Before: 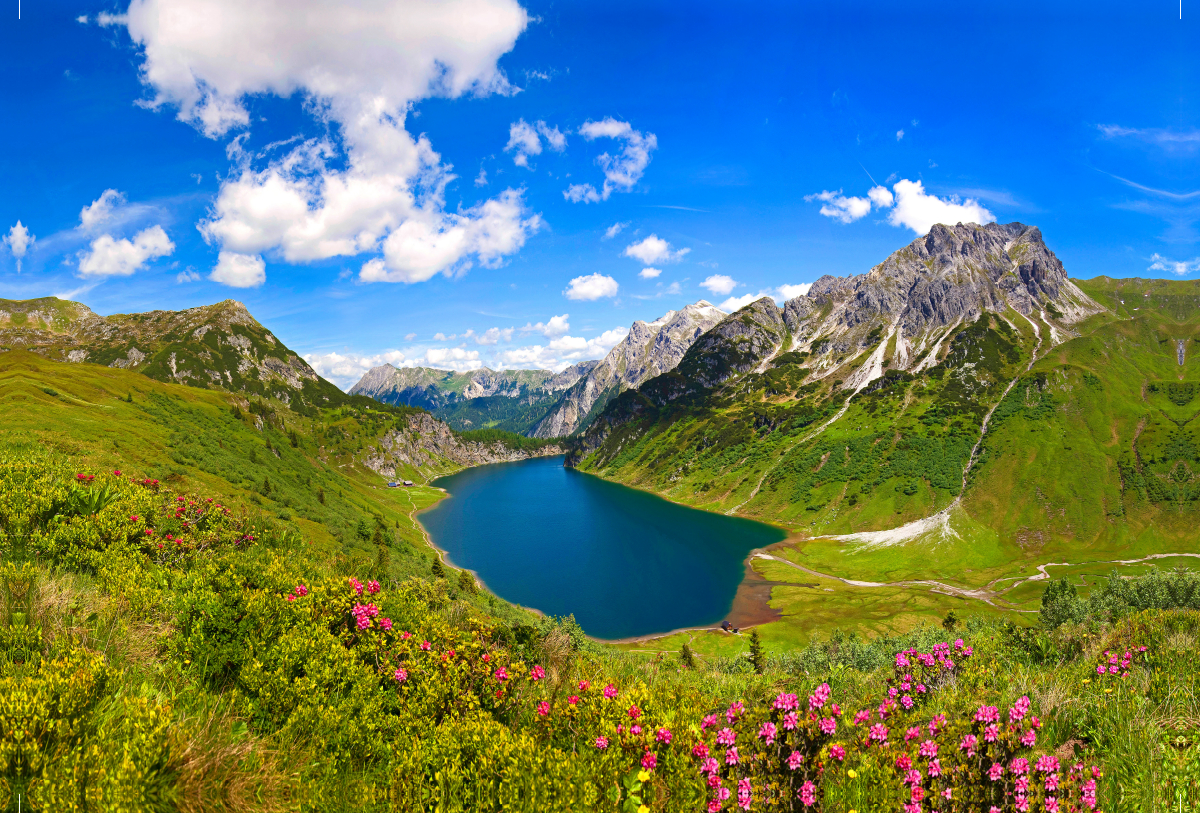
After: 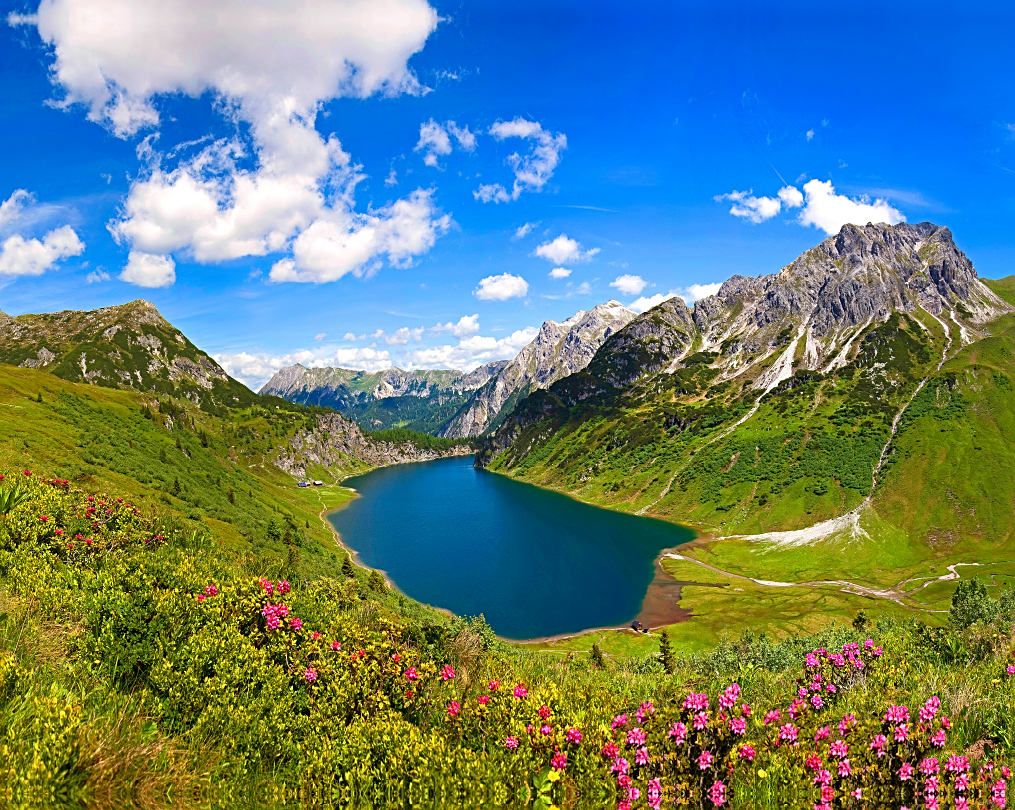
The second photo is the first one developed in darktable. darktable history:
exposure: black level correction 0.001, compensate highlight preservation false
sharpen: on, module defaults
crop: left 7.527%, right 7.868%
